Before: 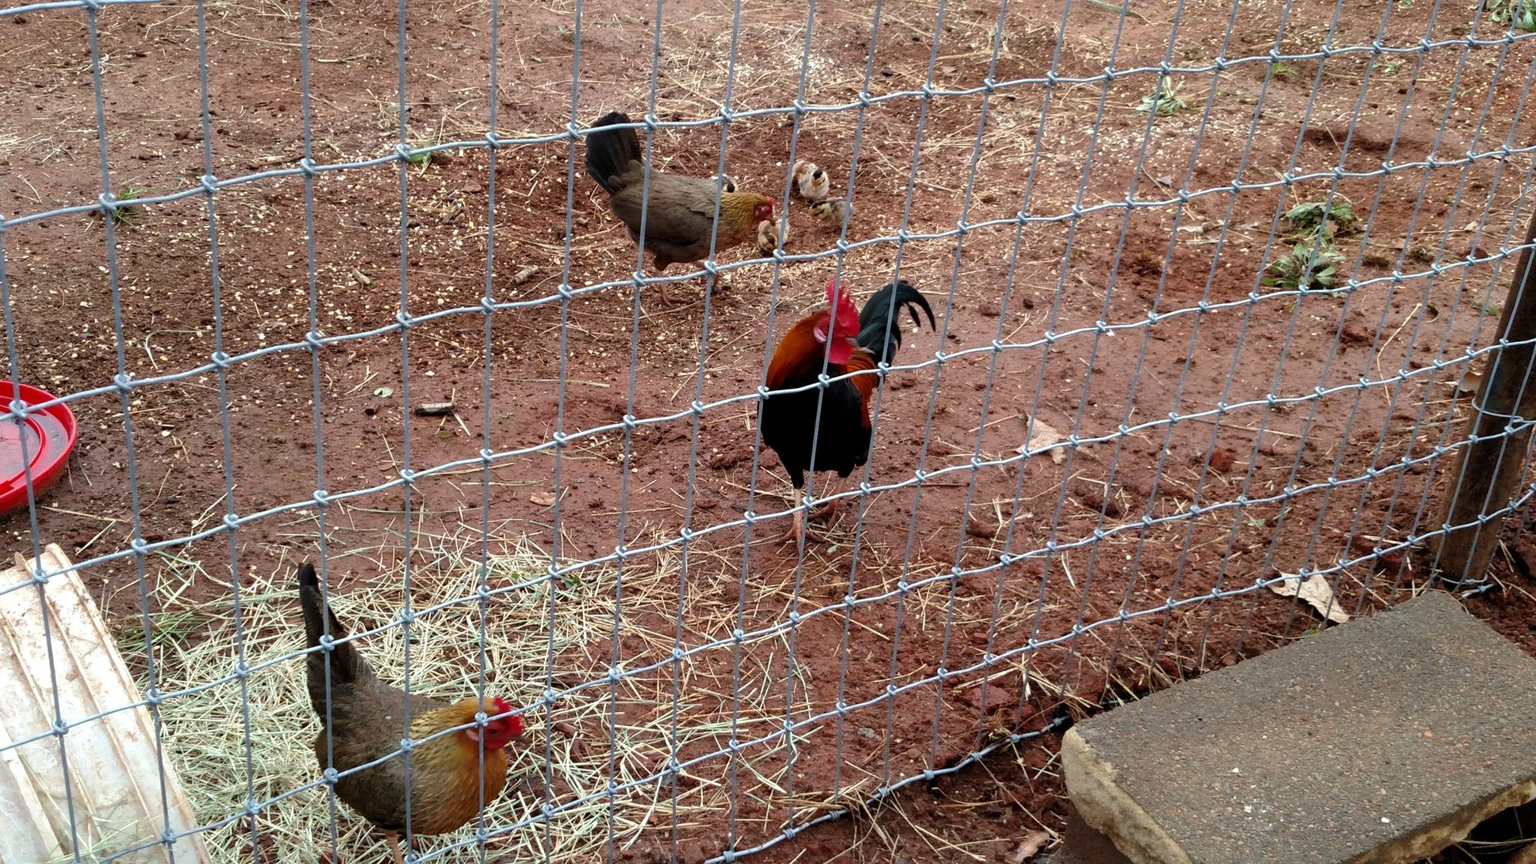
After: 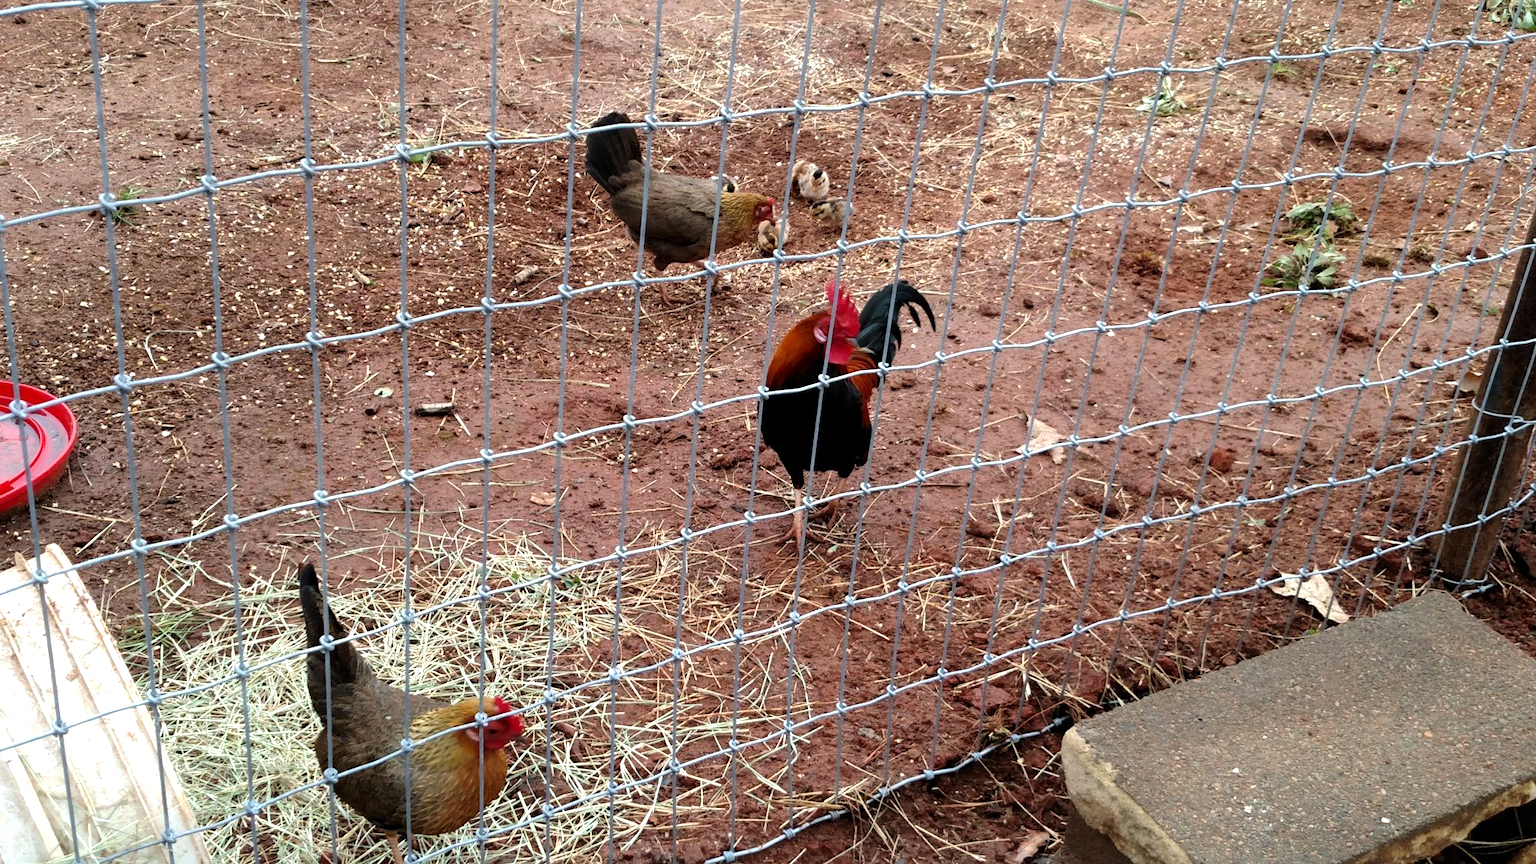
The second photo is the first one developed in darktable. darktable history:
tone equalizer: -8 EV -0.447 EV, -7 EV -0.428 EV, -6 EV -0.326 EV, -5 EV -0.238 EV, -3 EV 0.192 EV, -2 EV 0.359 EV, -1 EV 0.384 EV, +0 EV 0.4 EV, mask exposure compensation -0.495 EV
